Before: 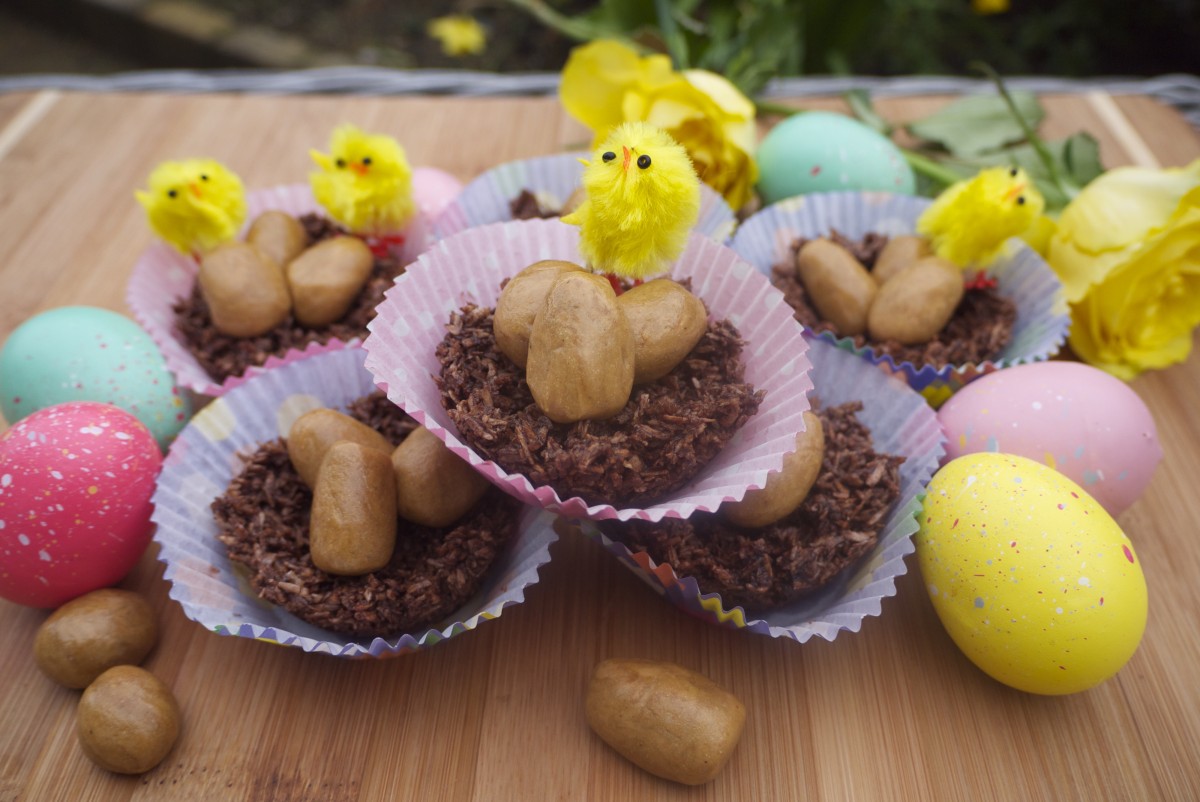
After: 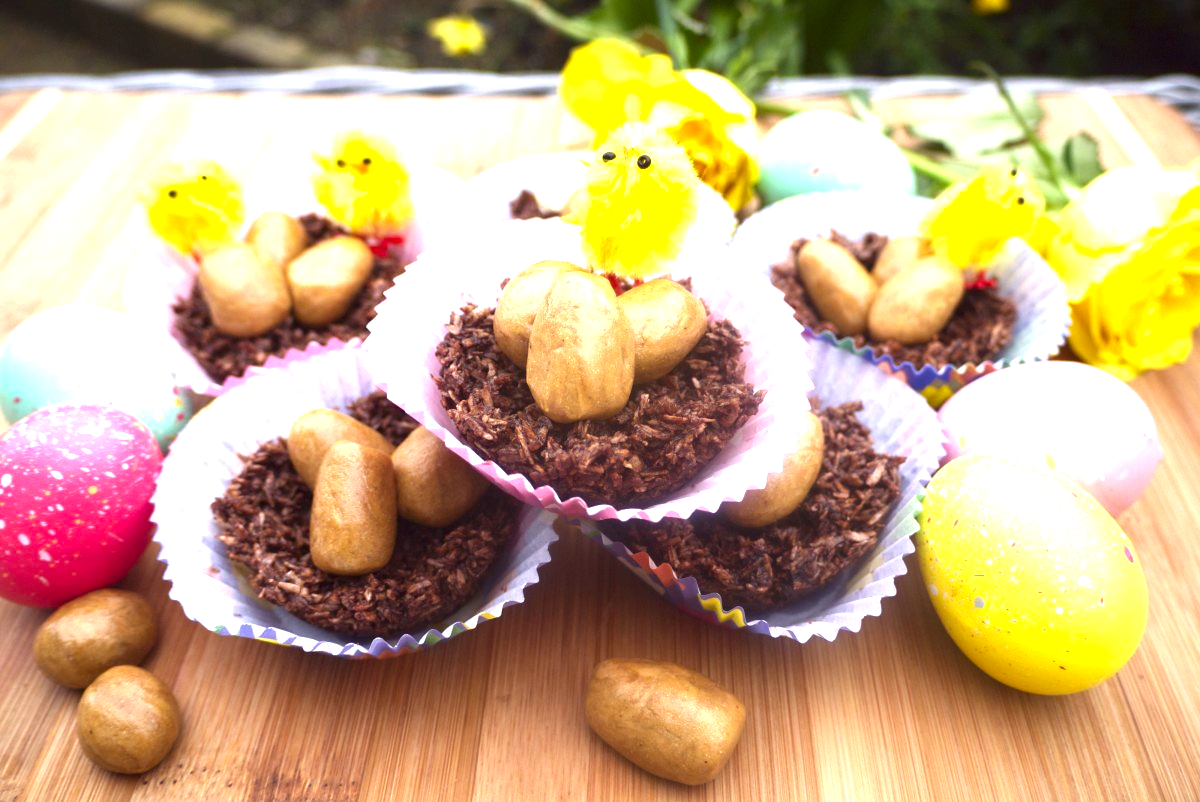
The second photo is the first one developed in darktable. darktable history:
exposure: black level correction 0, exposure 1.664 EV, compensate exposure bias true, compensate highlight preservation false
contrast brightness saturation: contrast 0.069, brightness -0.151, saturation 0.105
